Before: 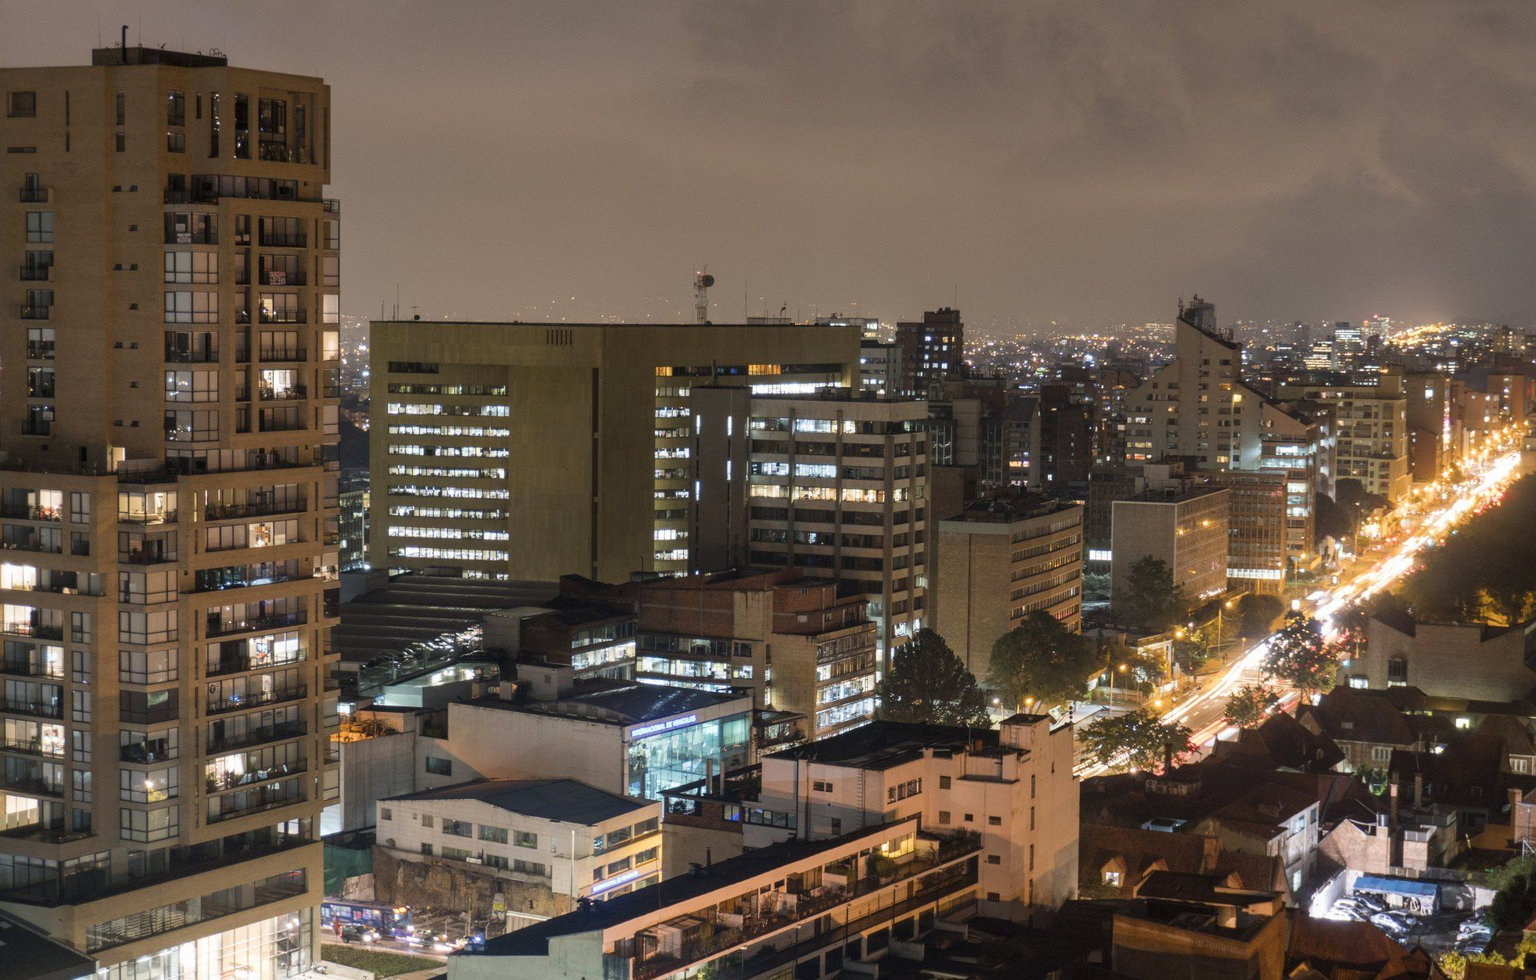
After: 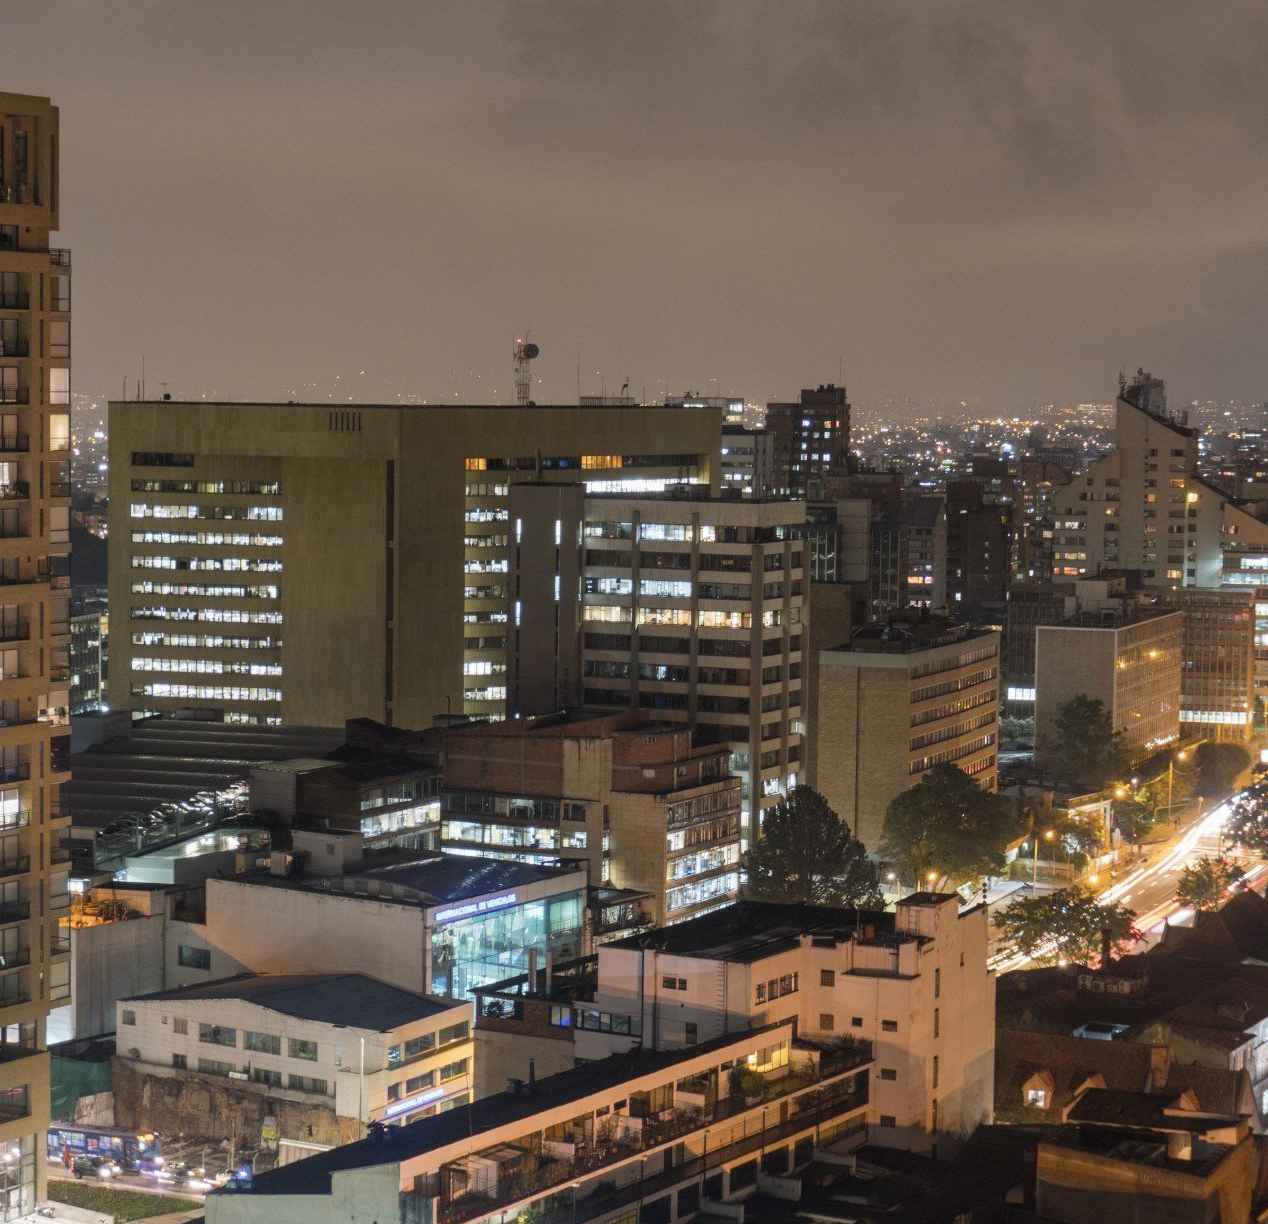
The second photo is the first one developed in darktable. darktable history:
shadows and highlights: shadows 25, highlights -25
crop and rotate: left 18.442%, right 15.508%
